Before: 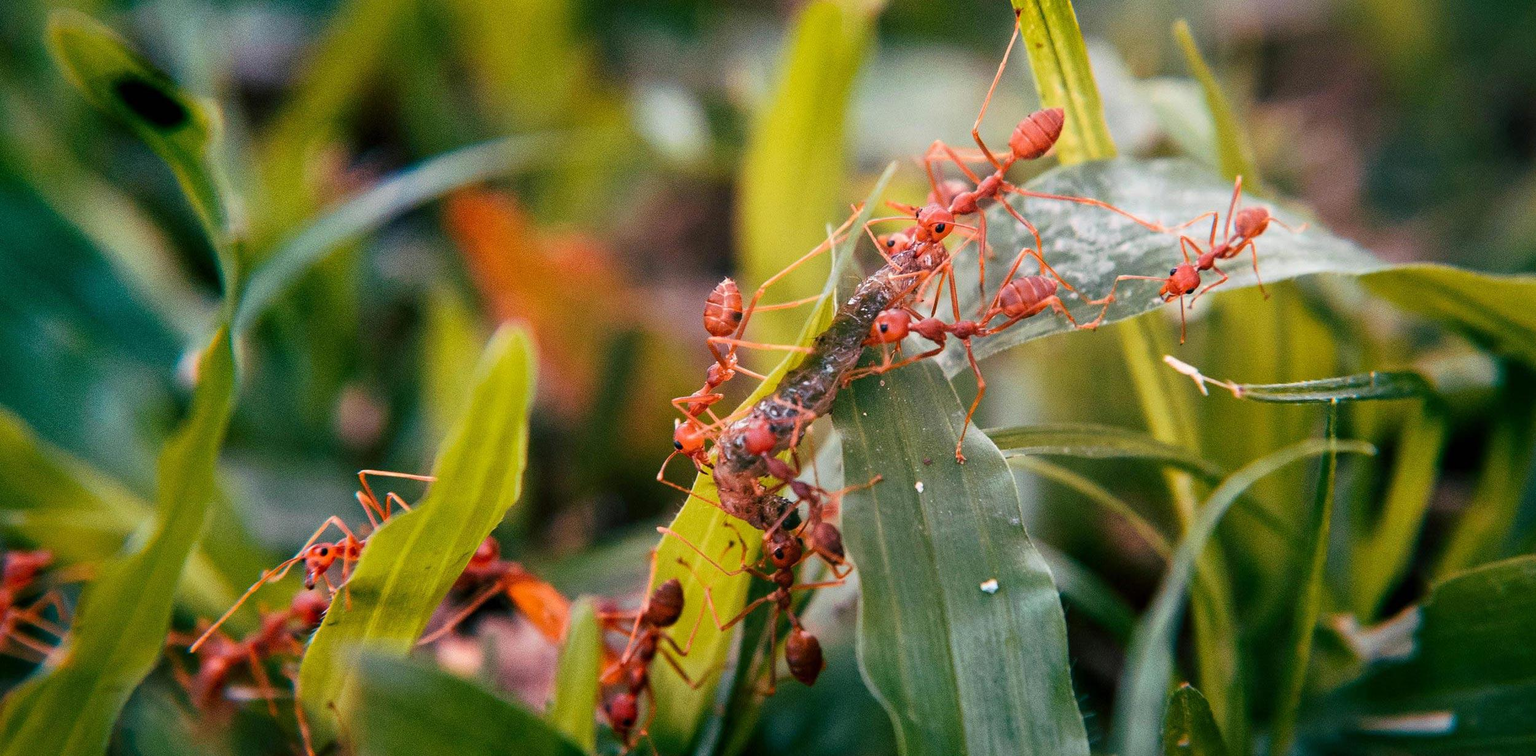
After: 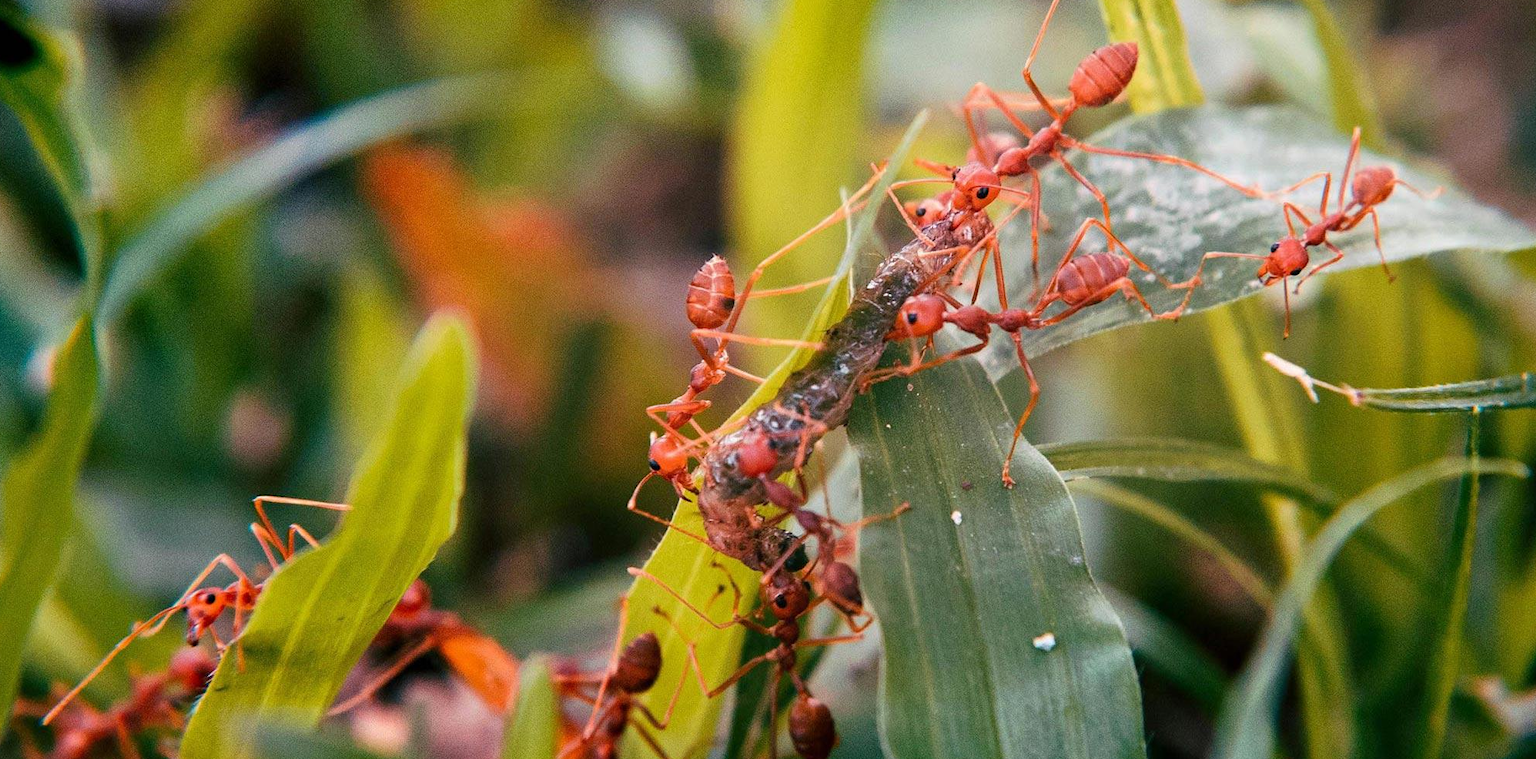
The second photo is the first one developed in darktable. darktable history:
crop and rotate: left 10.174%, top 9.907%, right 9.995%, bottom 9.889%
